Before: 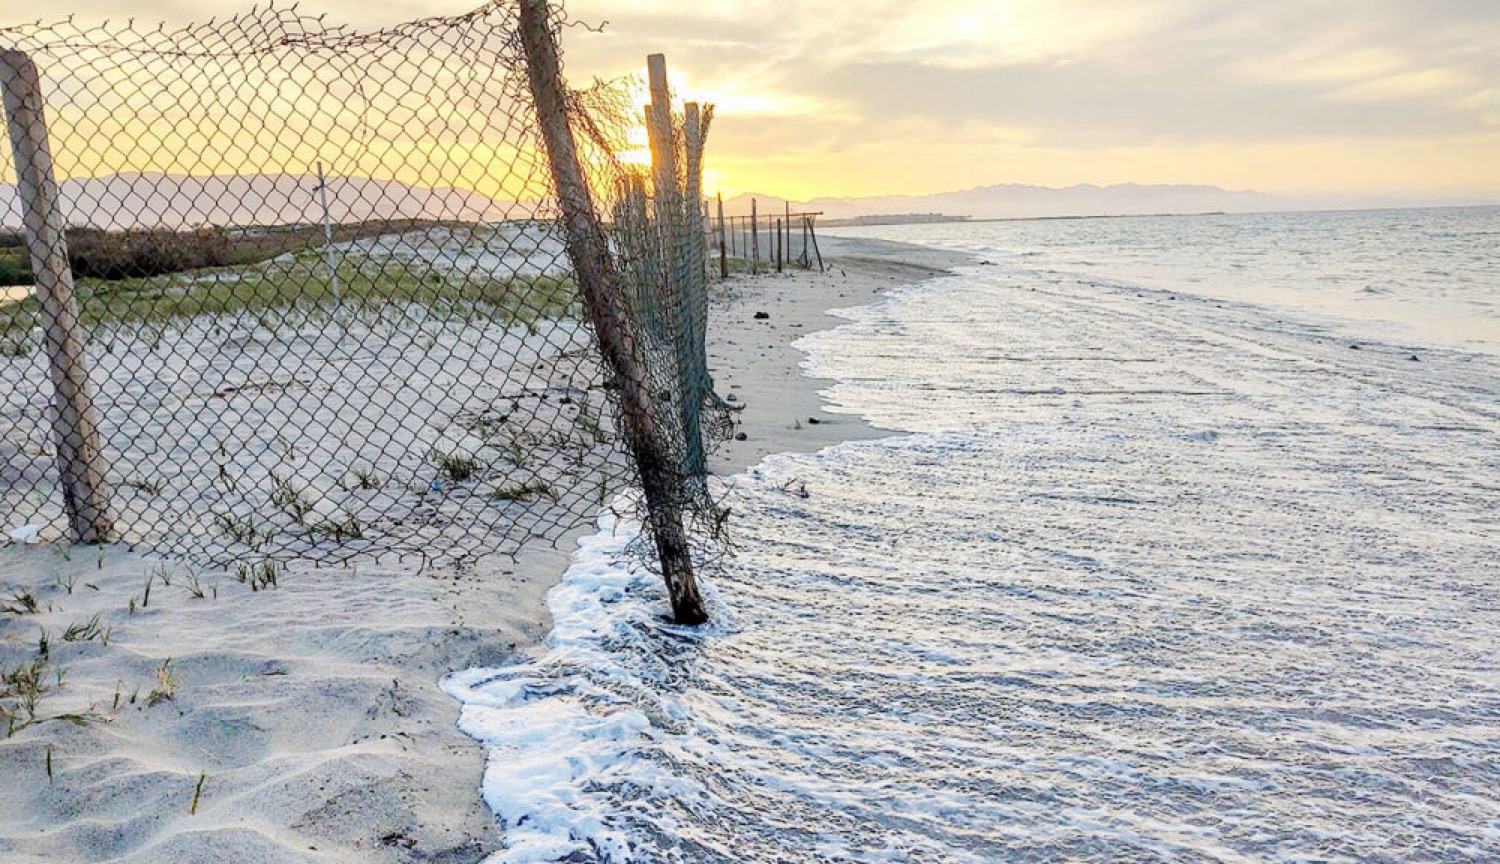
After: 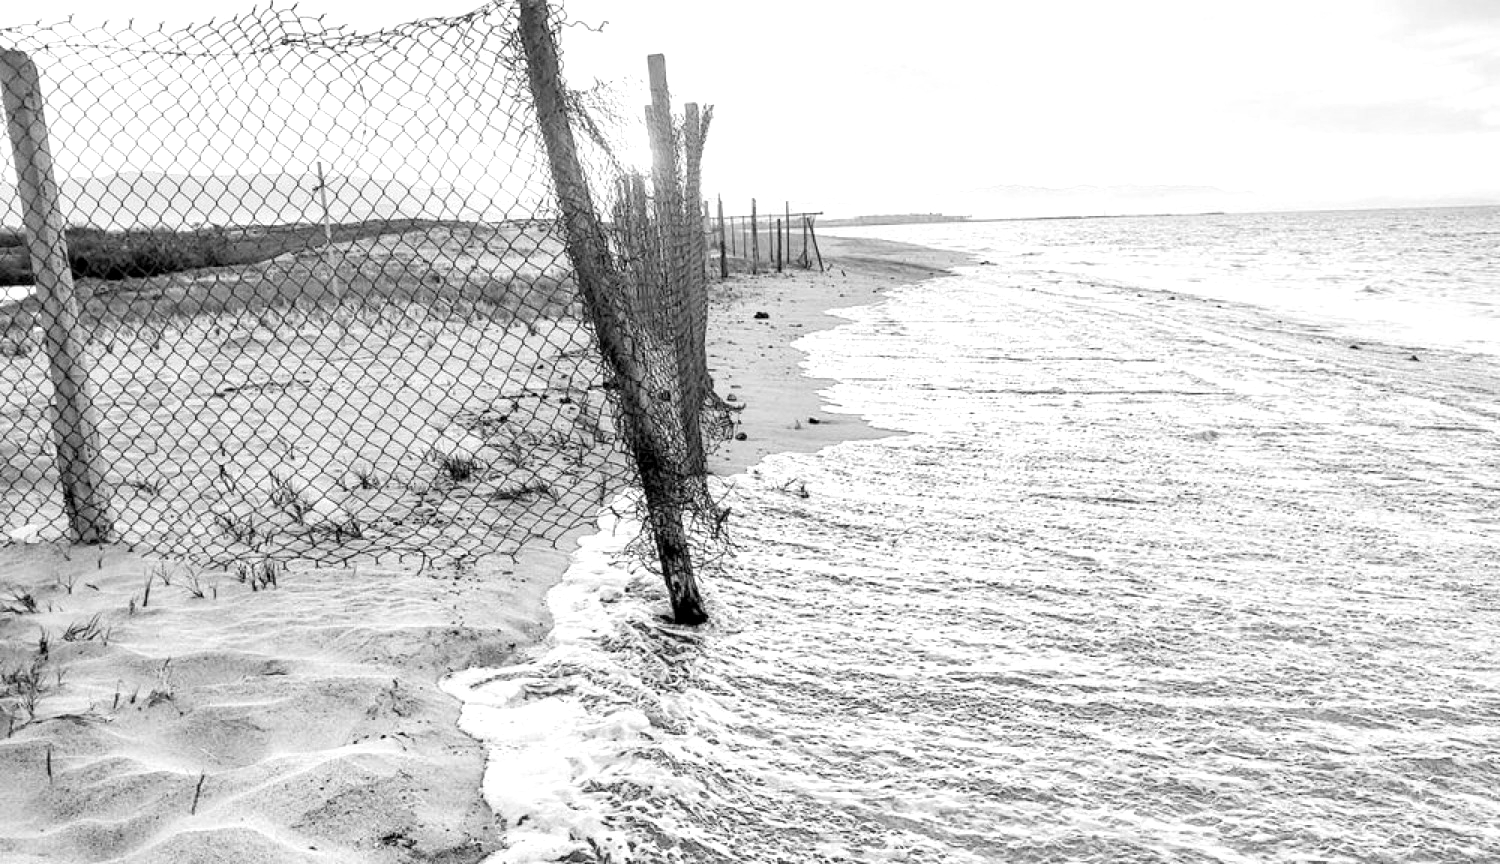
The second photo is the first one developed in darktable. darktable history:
monochrome: a -35.87, b 49.73, size 1.7
exposure: black level correction 0.001, exposure 0.675 EV, compensate highlight preservation false
